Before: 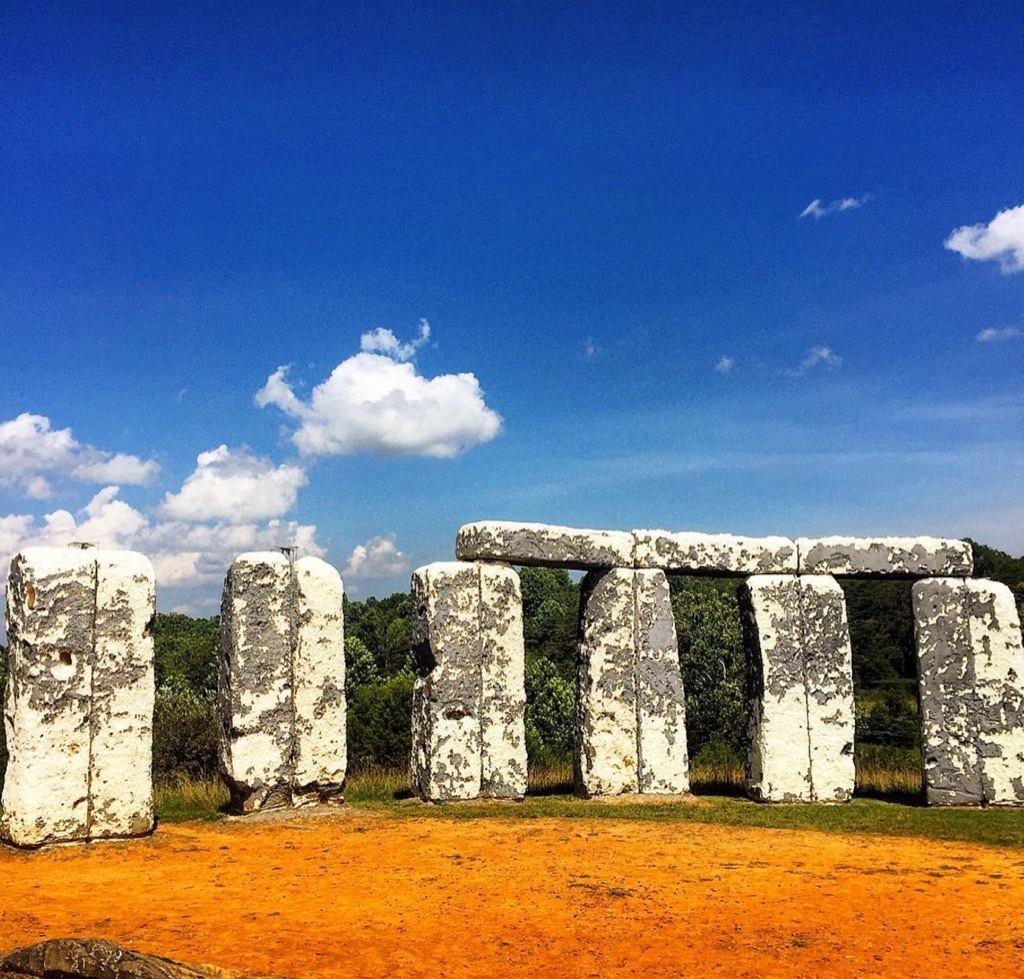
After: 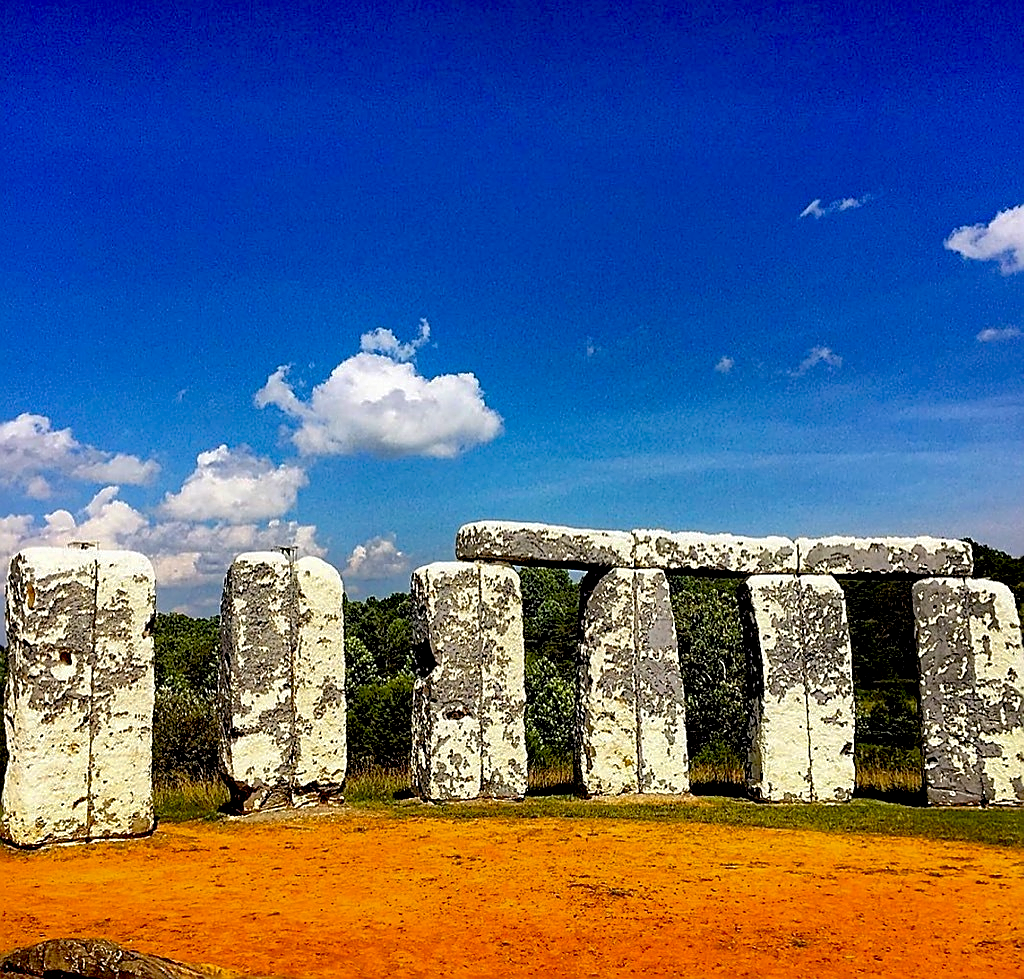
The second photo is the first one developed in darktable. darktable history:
exposure: black level correction 0.017, exposure -0.008 EV, compensate exposure bias true, compensate highlight preservation false
sharpen: radius 1.406, amount 1.253, threshold 0.602
shadows and highlights: shadows 30.17
haze removal: strength 0.288, distance 0.255, adaptive false
